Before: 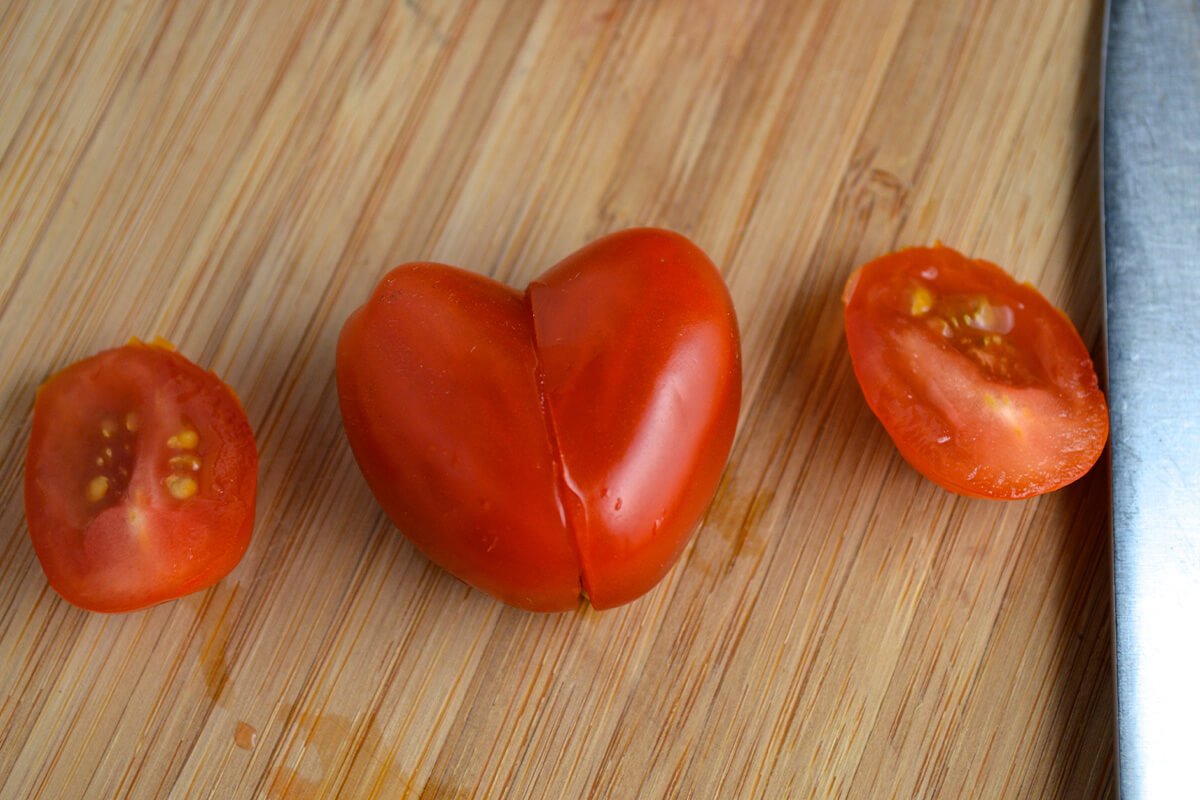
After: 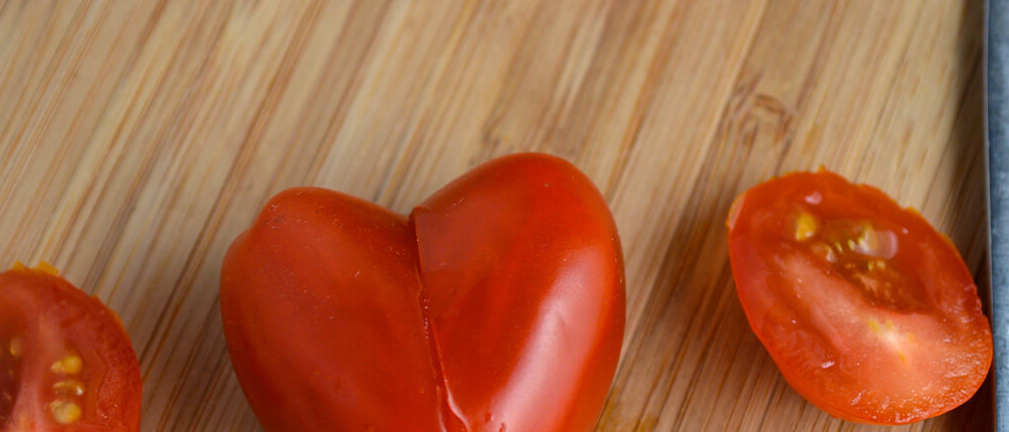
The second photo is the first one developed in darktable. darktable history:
crop and rotate: left 9.702%, top 9.494%, right 6.164%, bottom 36.41%
